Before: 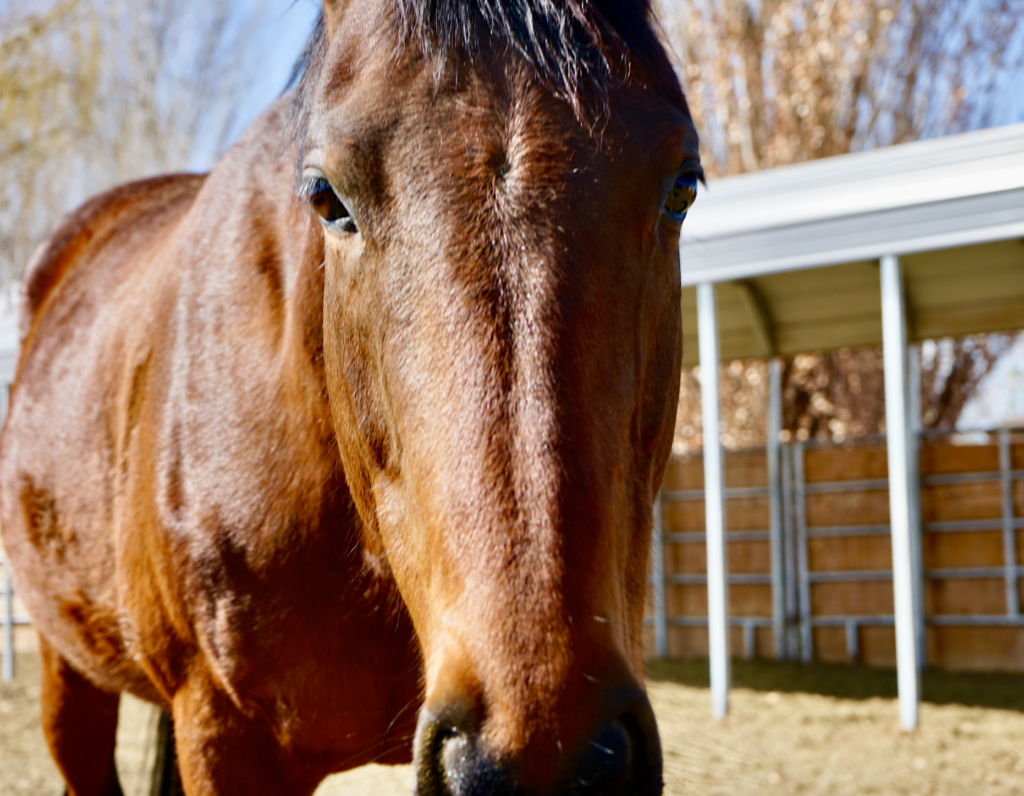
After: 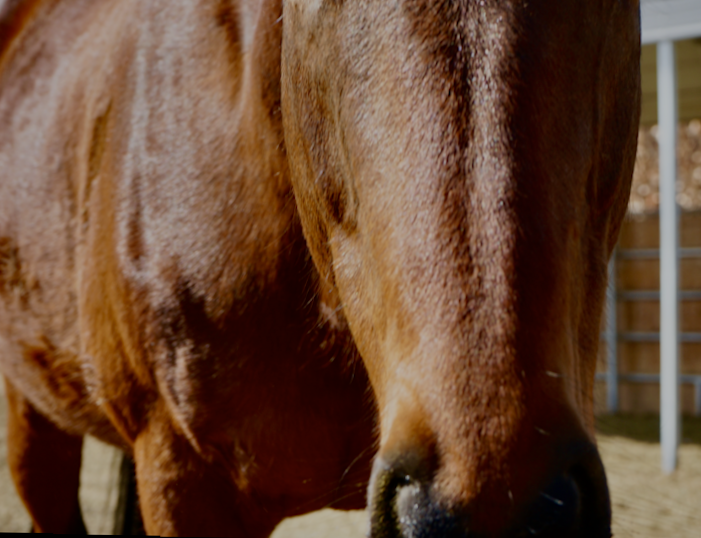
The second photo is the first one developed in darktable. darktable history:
crop and rotate: angle -0.82°, left 3.85%, top 31.828%, right 27.992%
rotate and perspective: lens shift (vertical) 0.048, lens shift (horizontal) -0.024, automatic cropping off
exposure: exposure -1 EV, compensate highlight preservation false
